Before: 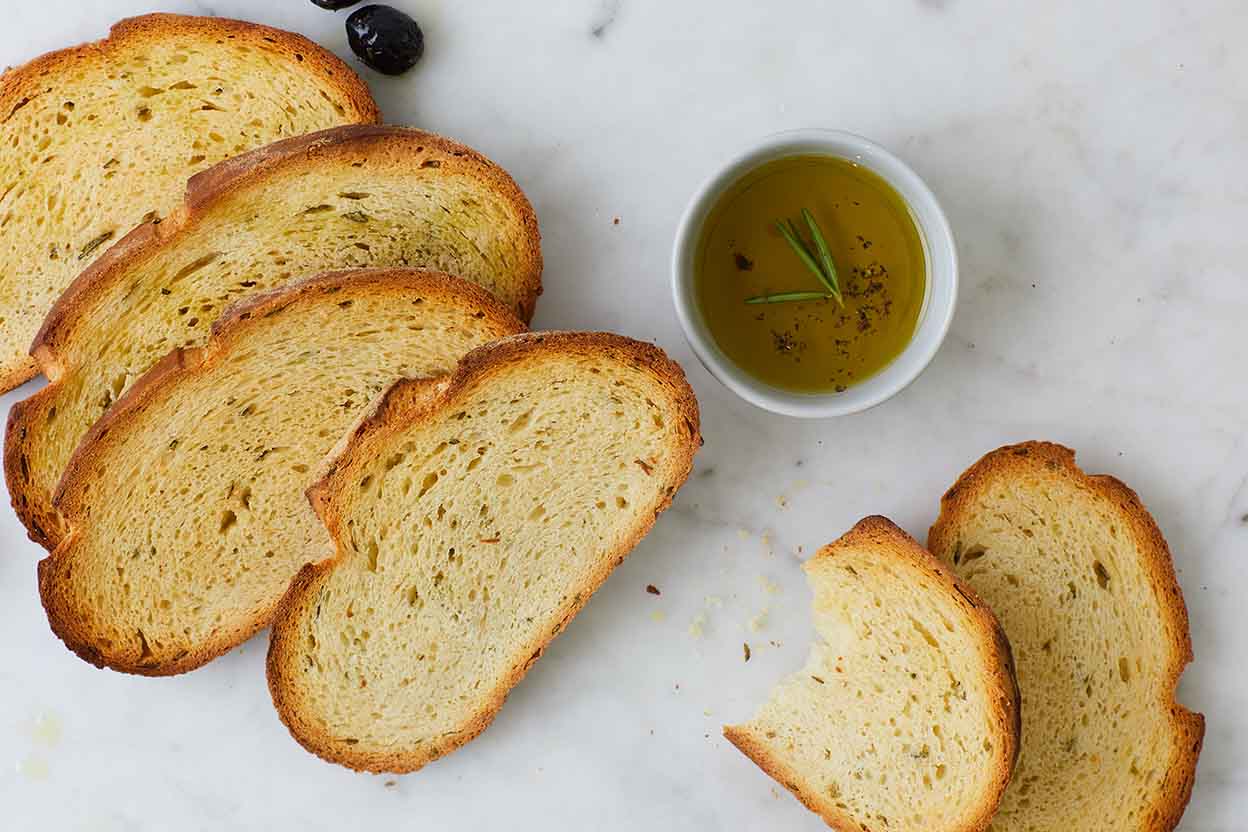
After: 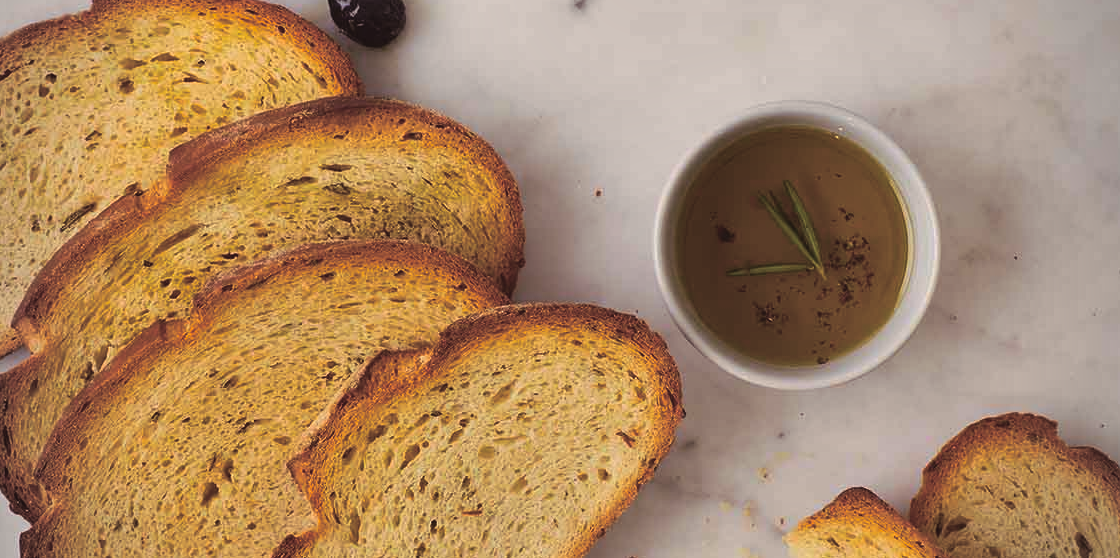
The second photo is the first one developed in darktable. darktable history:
crop: left 1.509%, top 3.452%, right 7.696%, bottom 28.452%
base curve: curves: ch0 [(0, 0) (0.472, 0.455) (1, 1)], preserve colors none
color balance rgb: shadows lift › chroma 2%, shadows lift › hue 247.2°, power › chroma 0.3%, power › hue 25.2°, highlights gain › chroma 3%, highlights gain › hue 60°, global offset › luminance 0.75%, perceptual saturation grading › global saturation 20%, perceptual saturation grading › highlights -20%, perceptual saturation grading › shadows 30%, global vibrance 20%
vignetting: fall-off start 79.88%
split-toning: shadows › saturation 0.24, highlights › hue 54°, highlights › saturation 0.24
shadows and highlights: shadows 43.71, white point adjustment -1.46, soften with gaussian
